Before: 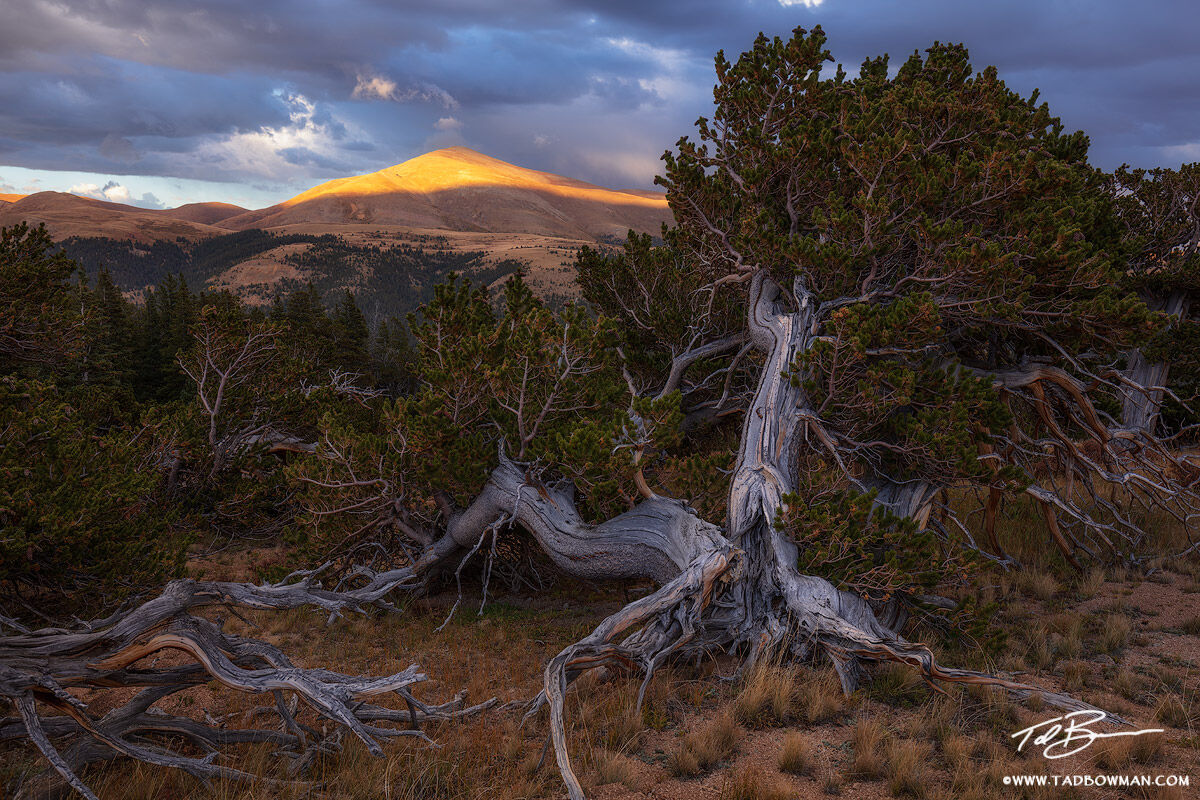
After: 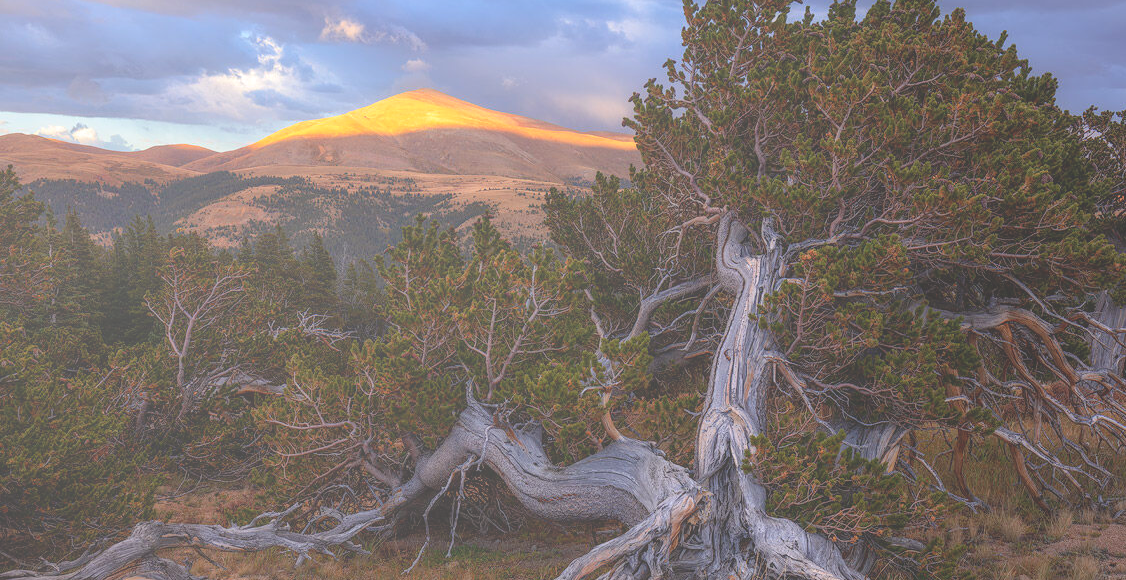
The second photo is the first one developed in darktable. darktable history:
crop: left 2.737%, top 7.287%, right 3.421%, bottom 20.179%
bloom: size 70%, threshold 25%, strength 70%
local contrast: on, module defaults
color balance: output saturation 98.5%
